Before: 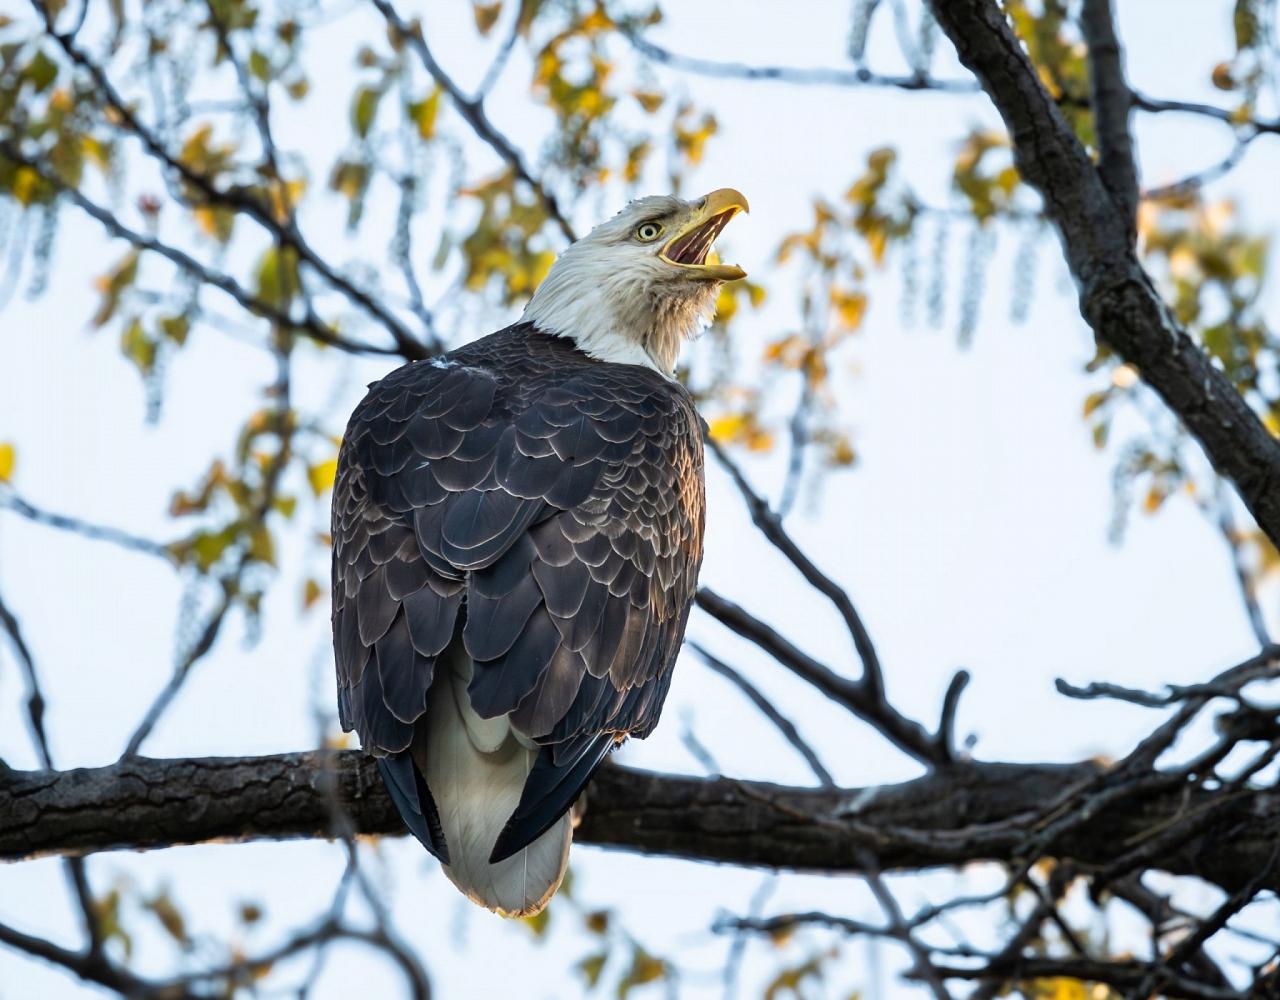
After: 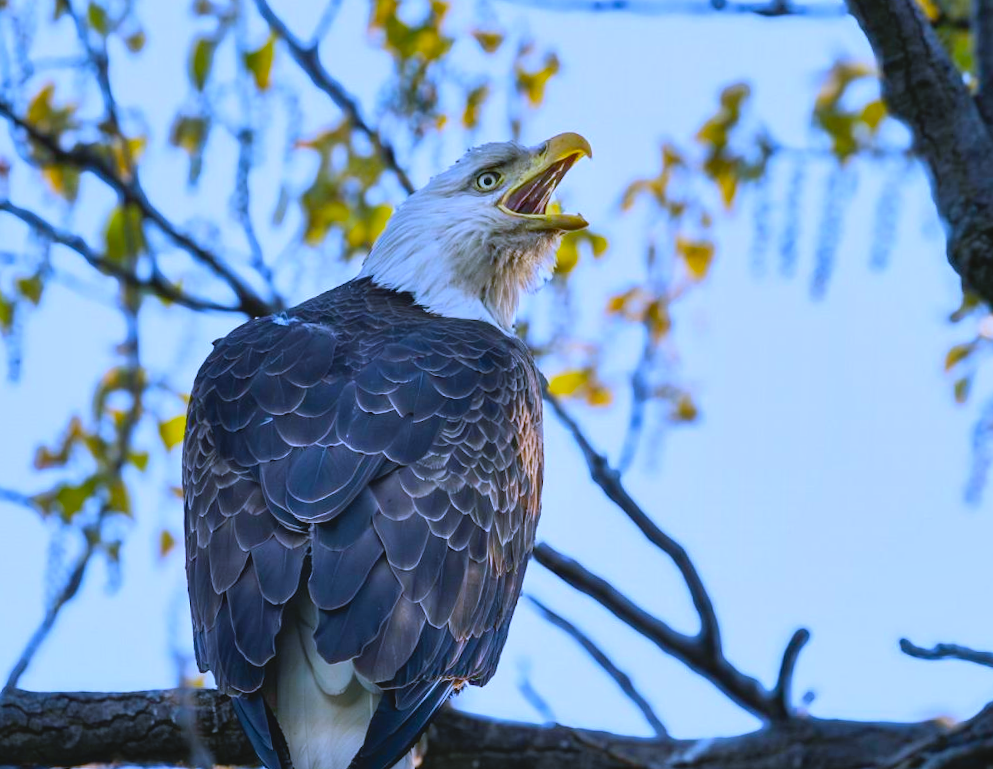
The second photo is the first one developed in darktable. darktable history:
crop and rotate: left 7.196%, top 4.574%, right 10.605%, bottom 13.178%
local contrast: mode bilateral grid, contrast 20, coarseness 50, detail 102%, midtone range 0.2
shadows and highlights: shadows 37.27, highlights -28.18, soften with gaussian
color balance rgb: shadows lift › chroma 2%, shadows lift › hue 217.2°, power › chroma 0.25%, power › hue 60°, highlights gain › chroma 1.5%, highlights gain › hue 309.6°, global offset › luminance -0.25%, perceptual saturation grading › global saturation 15%, global vibrance 15%
rotate and perspective: rotation 0.062°, lens shift (vertical) 0.115, lens shift (horizontal) -0.133, crop left 0.047, crop right 0.94, crop top 0.061, crop bottom 0.94
white balance: red 0.871, blue 1.249
lowpass: radius 0.1, contrast 0.85, saturation 1.1, unbound 0
